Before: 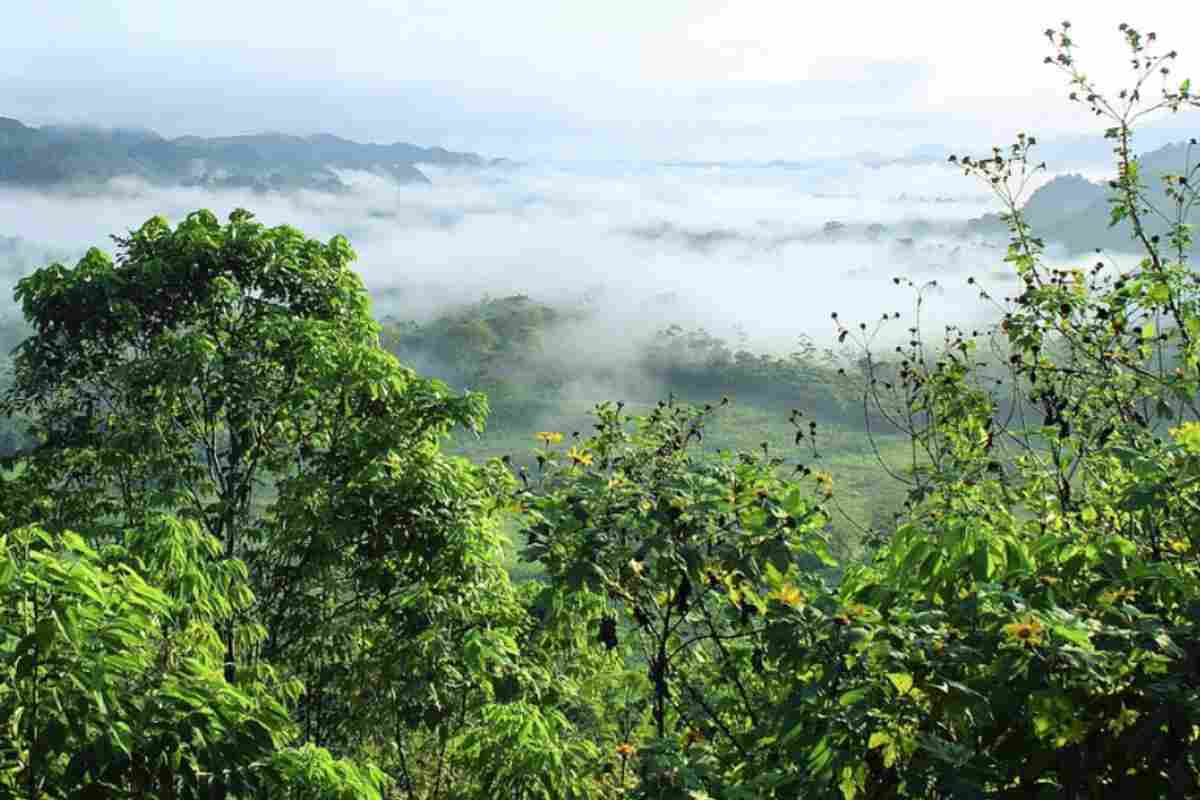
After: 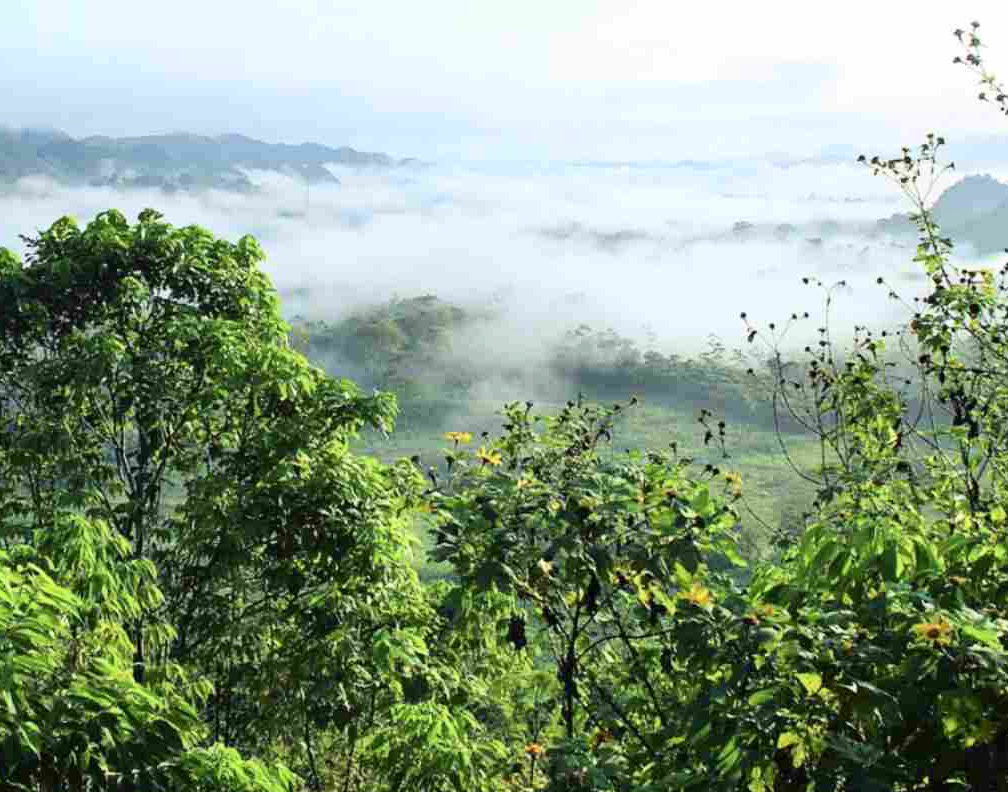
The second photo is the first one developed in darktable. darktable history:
crop: left 7.598%, right 7.873%
tone equalizer: on, module defaults
contrast brightness saturation: contrast 0.15, brightness 0.05
